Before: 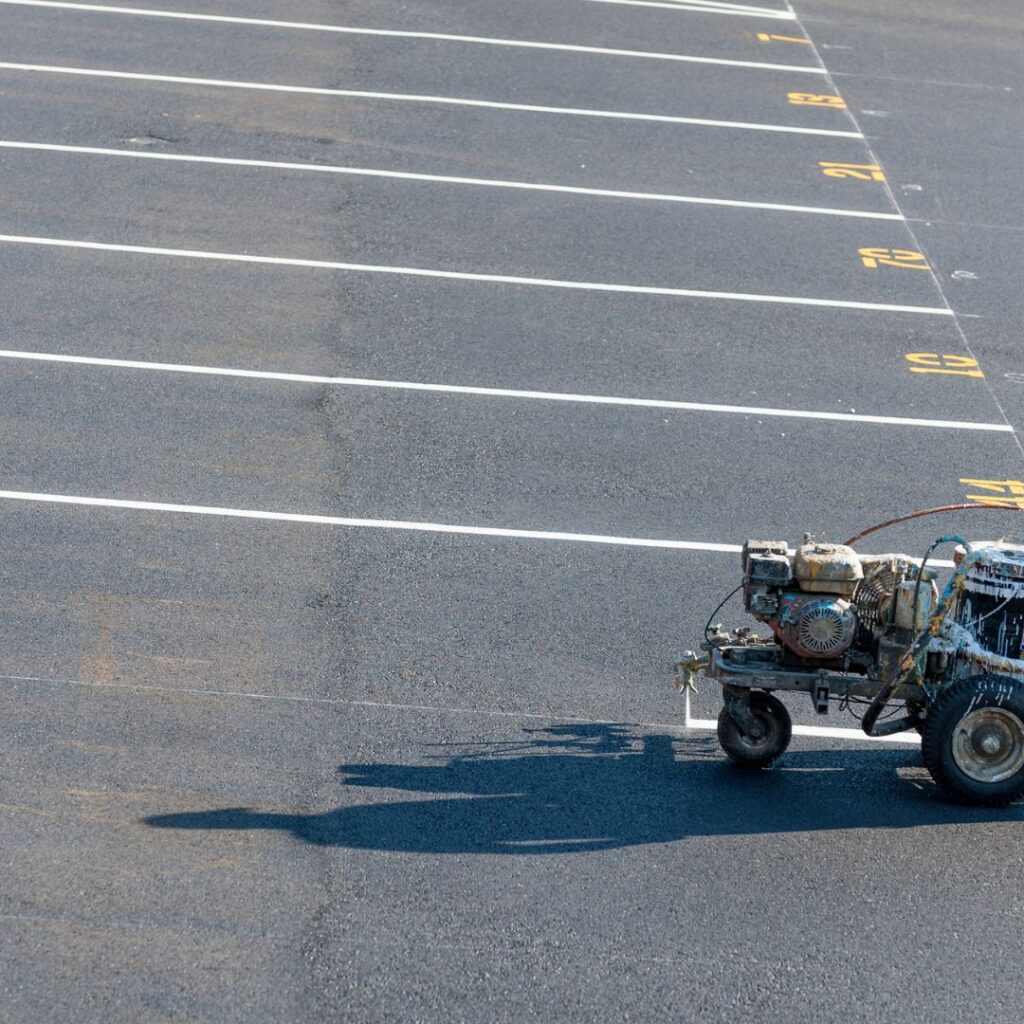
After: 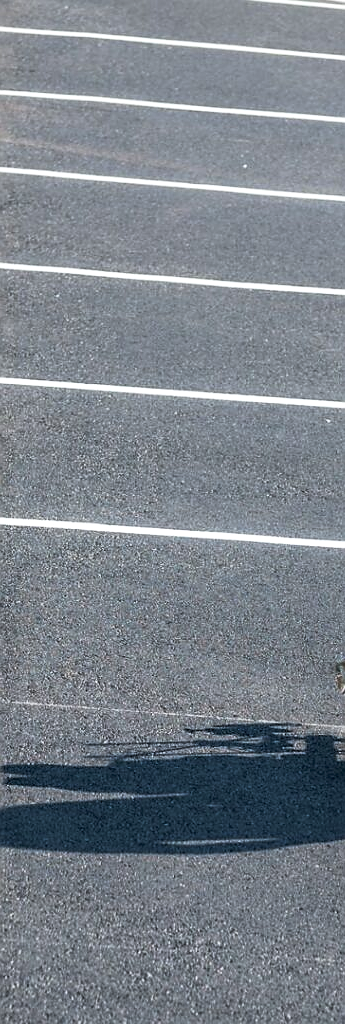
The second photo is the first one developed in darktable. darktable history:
filmic rgb: black relative exposure -6.42 EV, white relative exposure 2.42 EV, target white luminance 99.92%, hardness 5.25, latitude 0.67%, contrast 1.422, highlights saturation mix 1.8%
crop: left 33.084%, right 33.175%
sharpen: radius 0.981, amount 0.604
tone curve: curves: ch0 [(0, 0) (0.003, 0.013) (0.011, 0.02) (0.025, 0.037) (0.044, 0.068) (0.069, 0.108) (0.1, 0.138) (0.136, 0.168) (0.177, 0.203) (0.224, 0.241) (0.277, 0.281) (0.335, 0.328) (0.399, 0.382) (0.468, 0.448) (0.543, 0.519) (0.623, 0.603) (0.709, 0.705) (0.801, 0.808) (0.898, 0.903) (1, 1)], preserve colors none
levels: levels [0, 0.492, 0.984]
